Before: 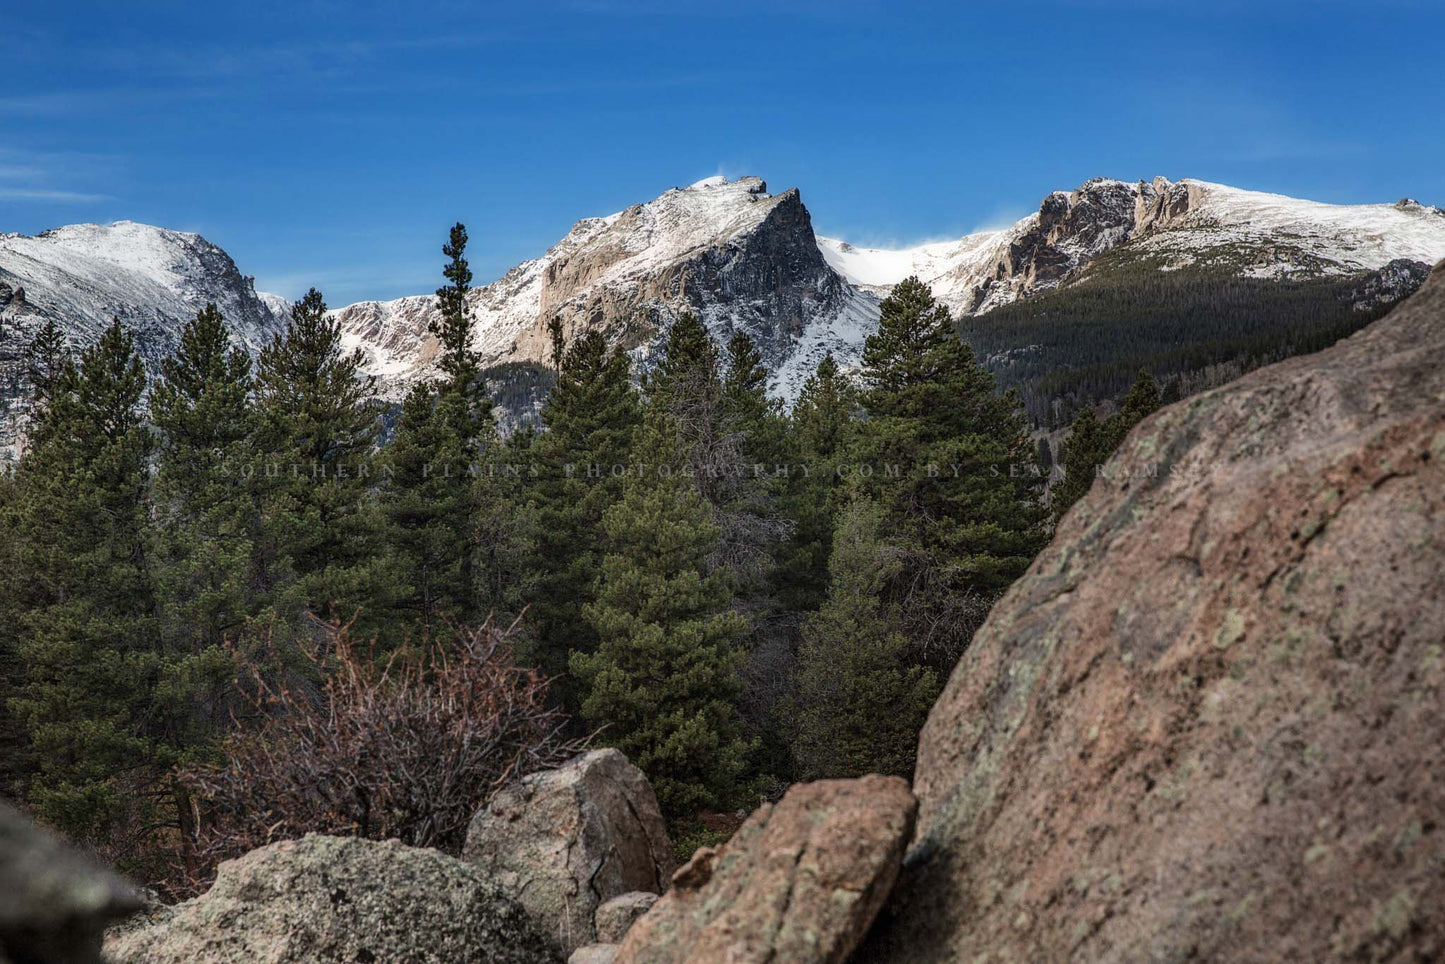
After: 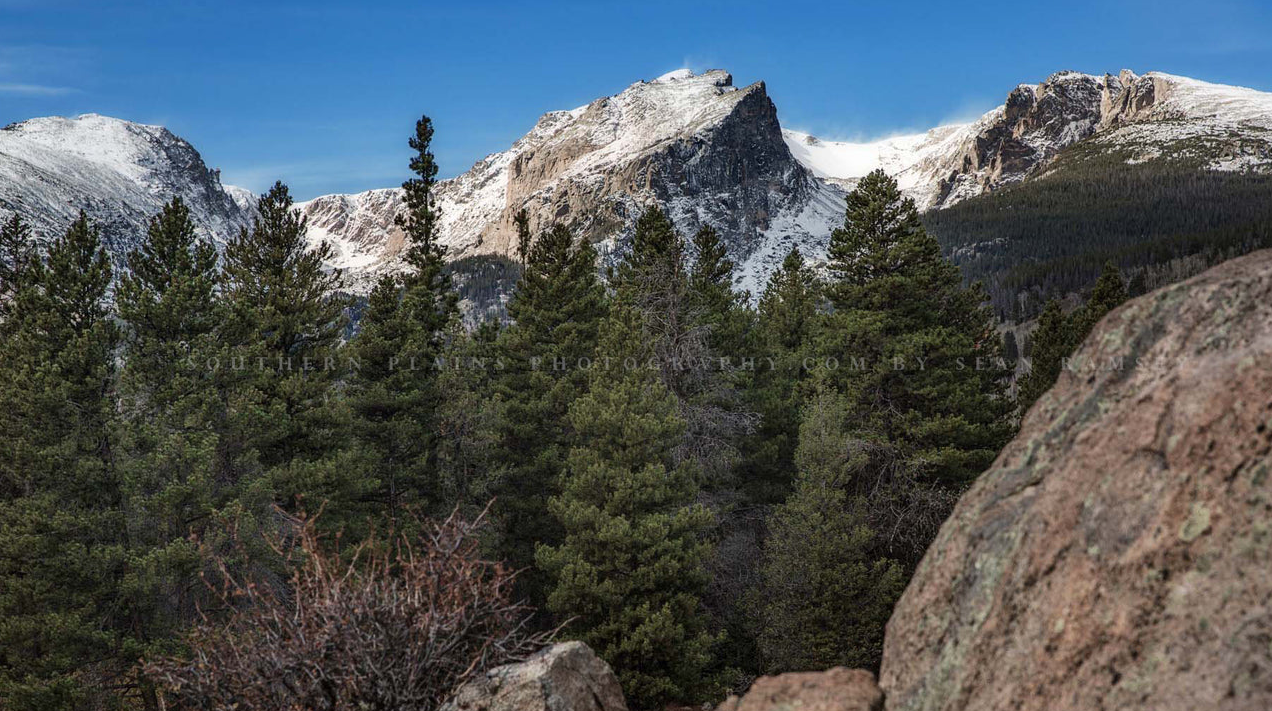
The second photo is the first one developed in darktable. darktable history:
crop and rotate: left 2.374%, top 11.118%, right 9.562%, bottom 15.07%
